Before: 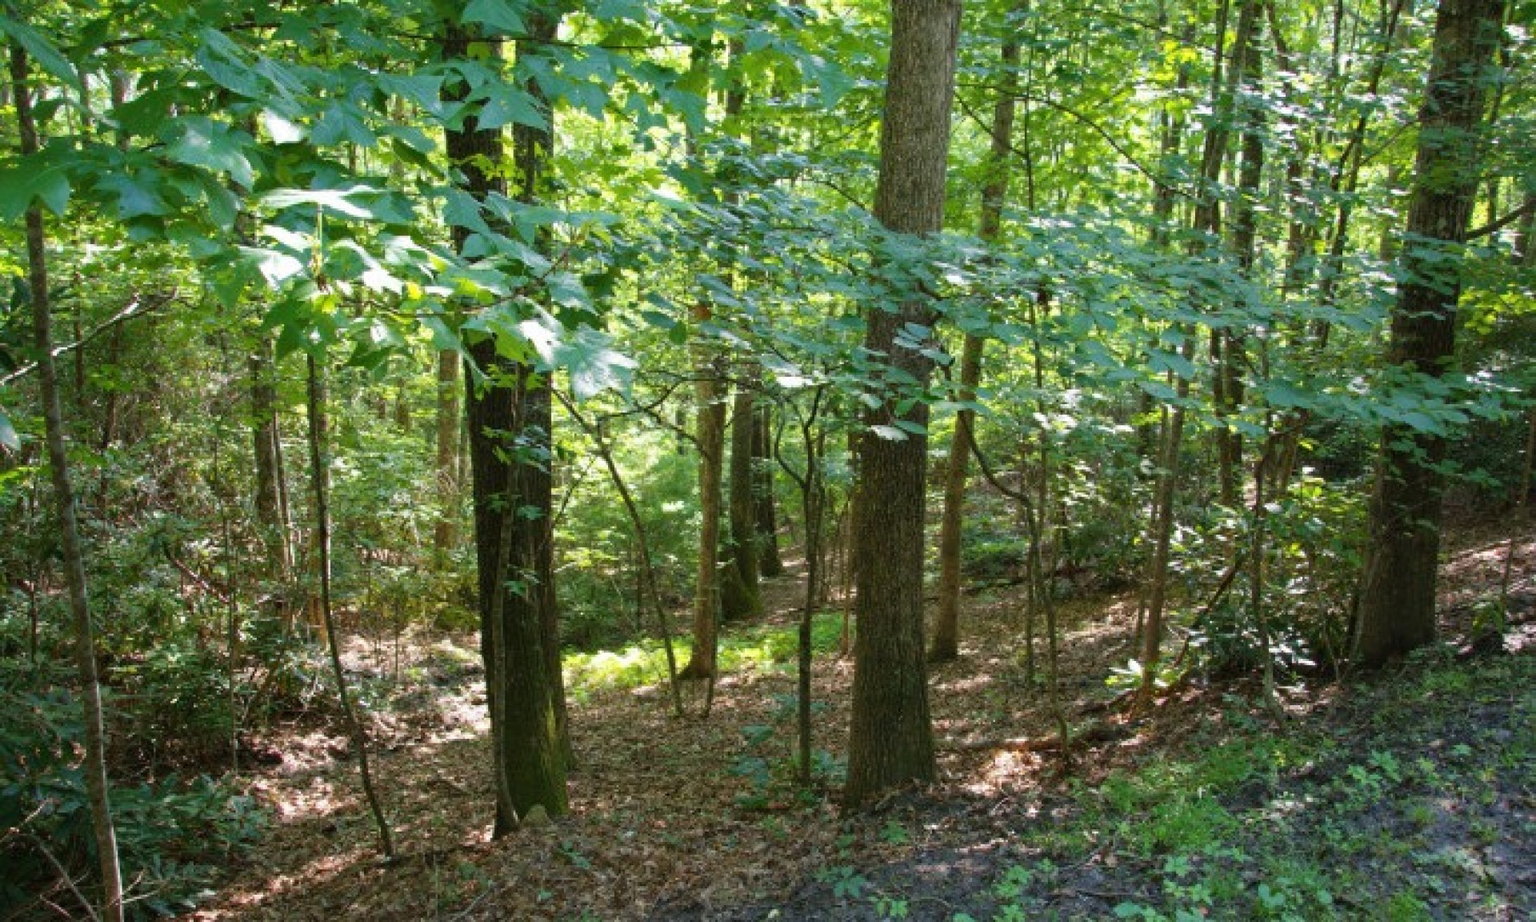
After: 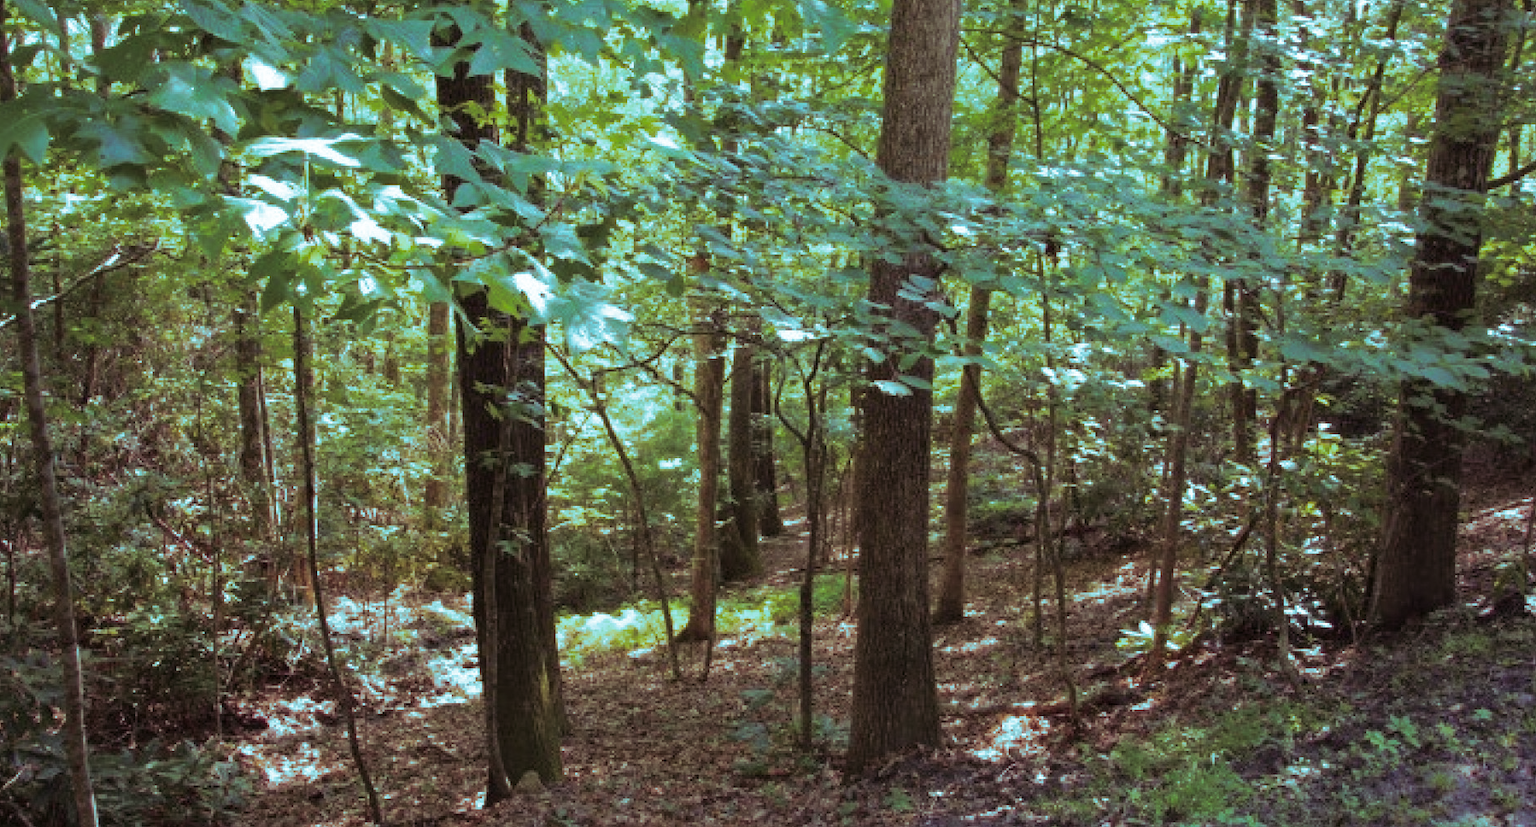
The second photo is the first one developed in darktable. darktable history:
crop: left 1.507%, top 6.147%, right 1.379%, bottom 6.637%
split-toning: shadows › hue 327.6°, highlights › hue 198°, highlights › saturation 0.55, balance -21.25, compress 0%
